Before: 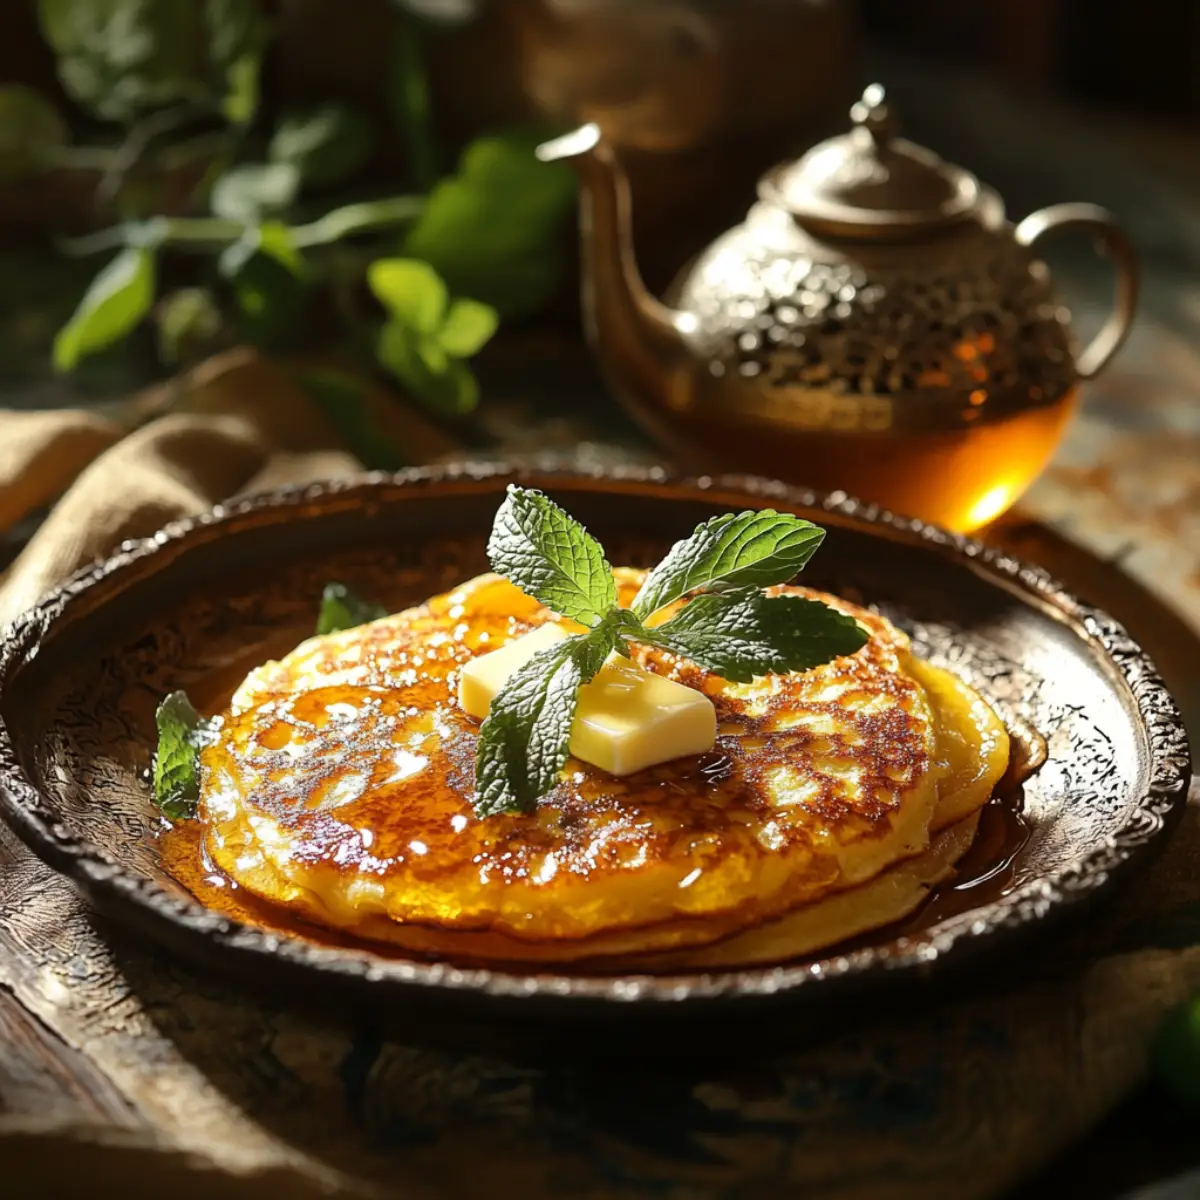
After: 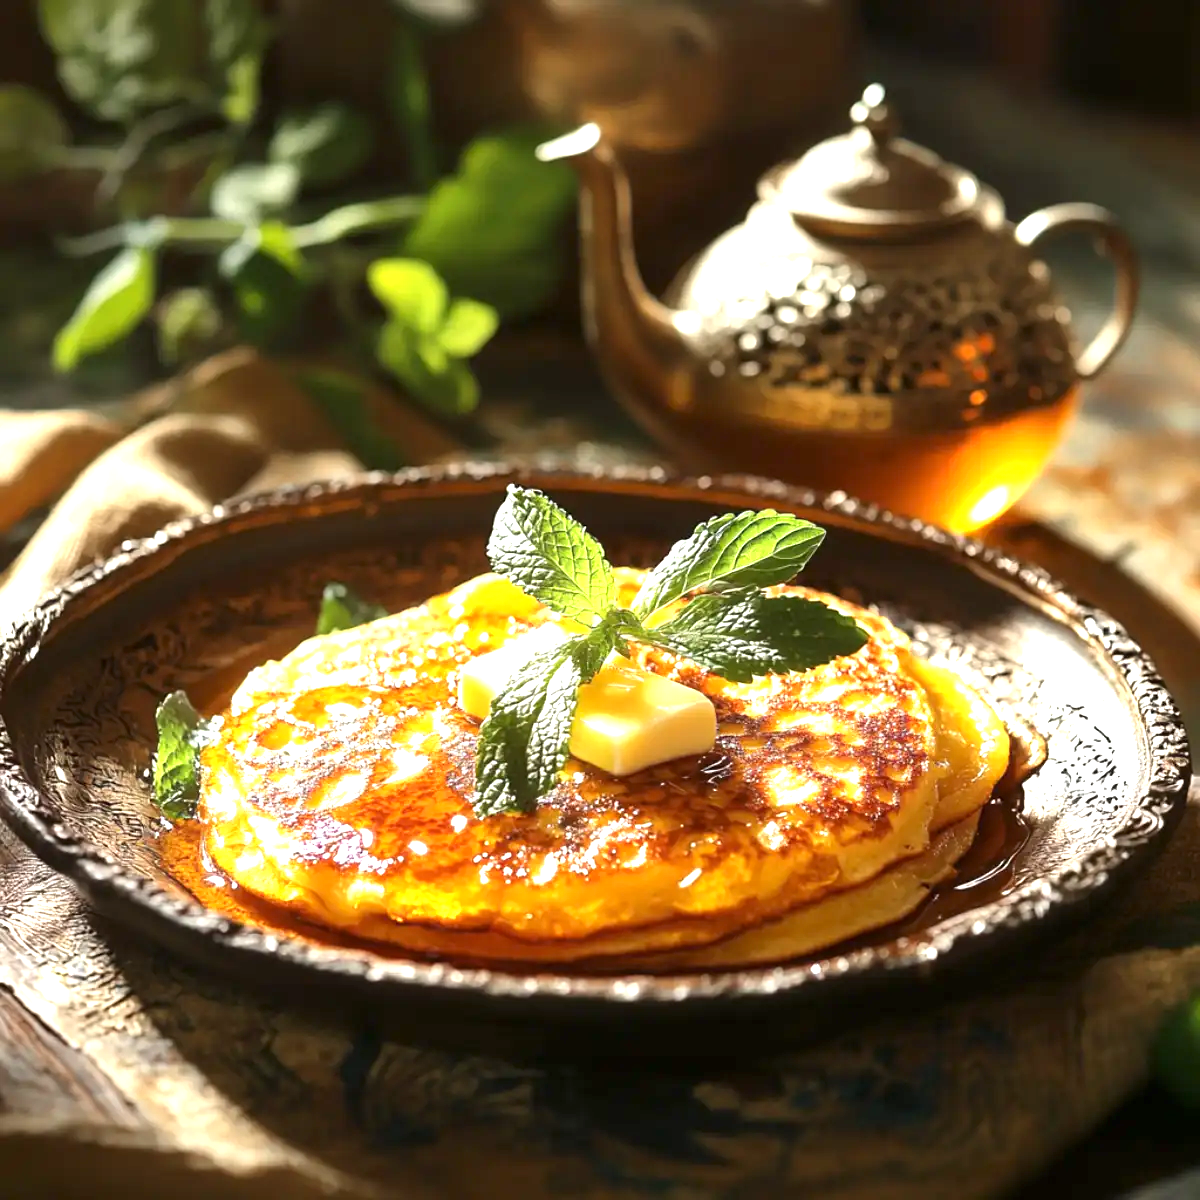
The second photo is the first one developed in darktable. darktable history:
exposure: exposure 1.151 EV, compensate exposure bias true, compensate highlight preservation false
